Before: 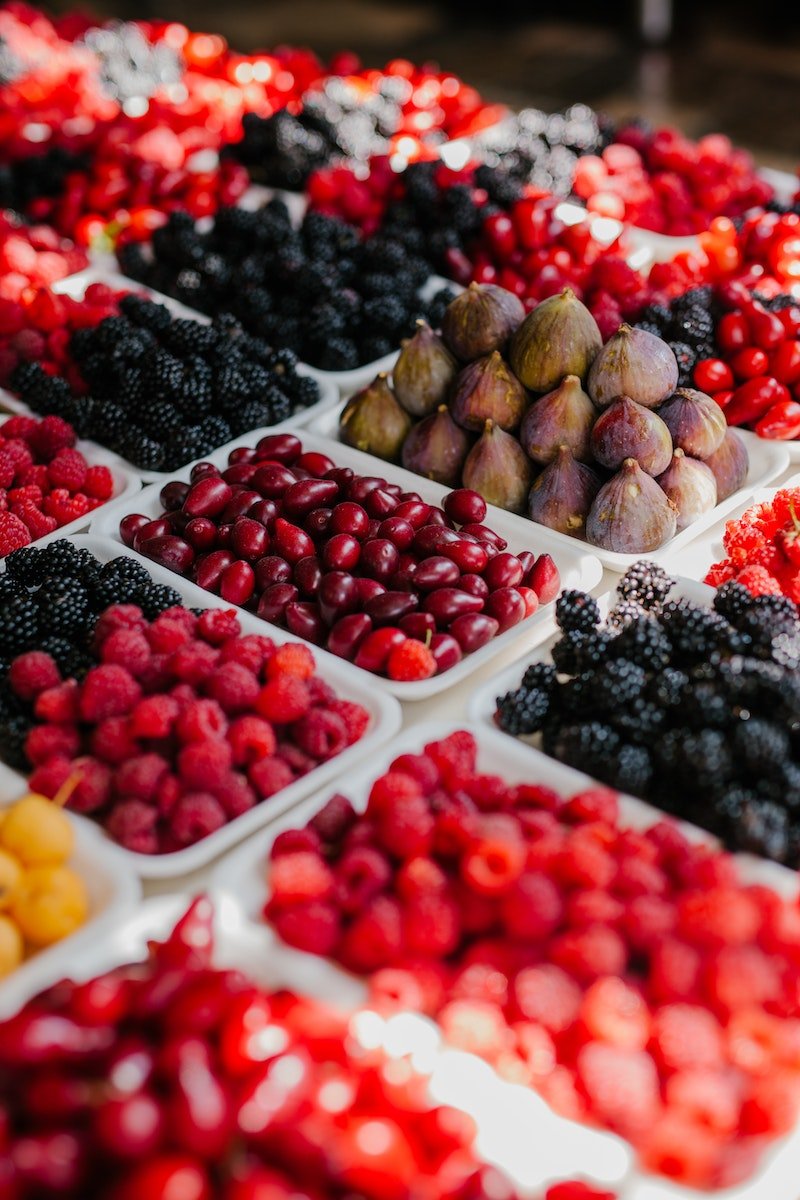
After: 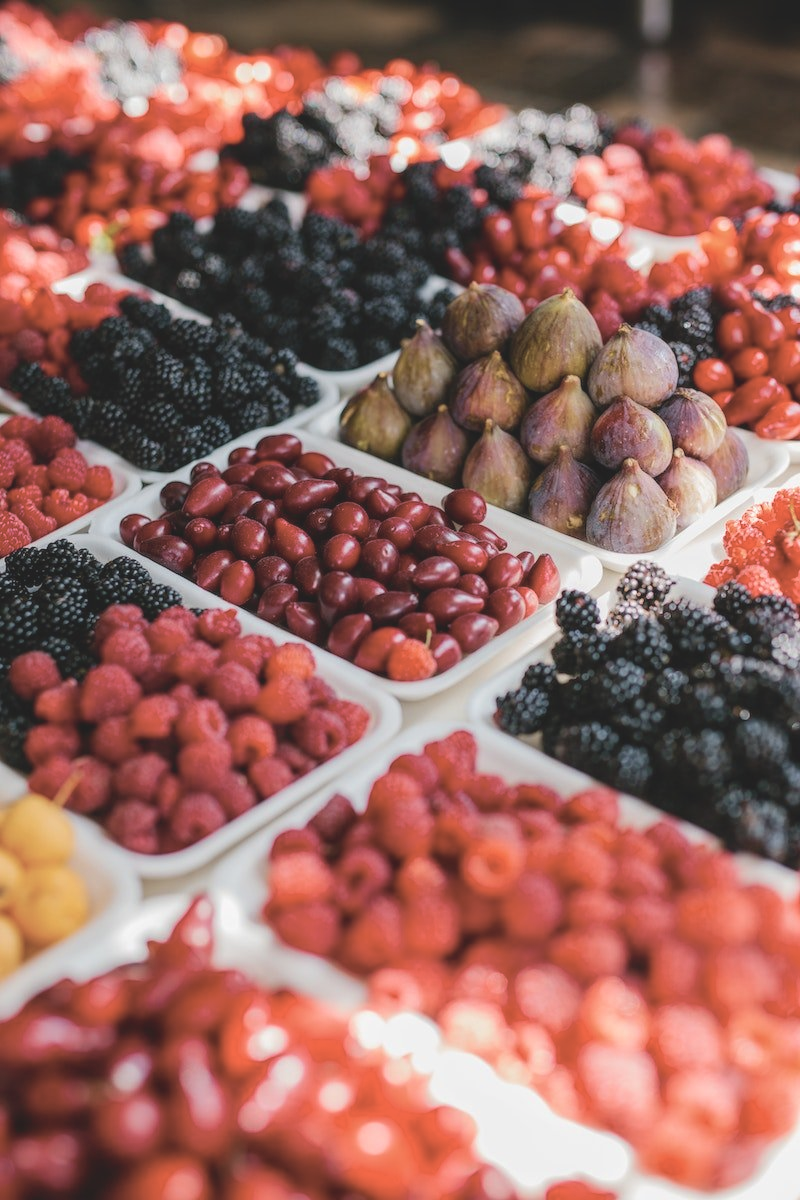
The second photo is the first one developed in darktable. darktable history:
exposure: exposure 0.64 EV, compensate highlight preservation false
contrast brightness saturation: contrast -0.26, saturation -0.43
local contrast: highlights 100%, shadows 100%, detail 120%, midtone range 0.2
velvia: on, module defaults
